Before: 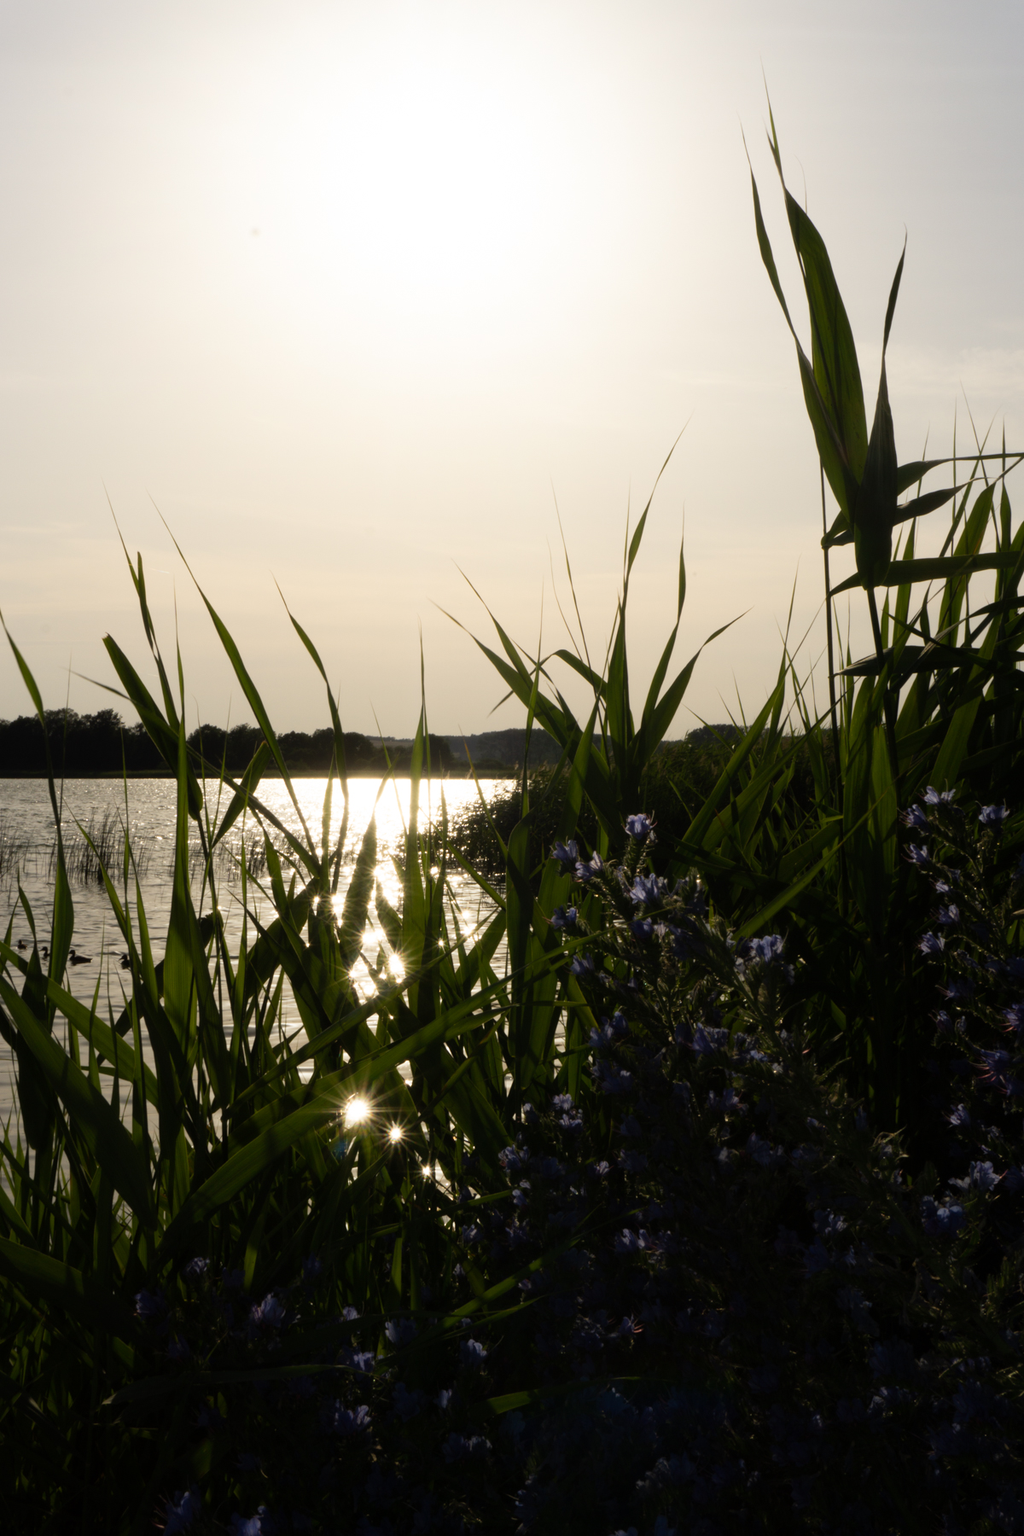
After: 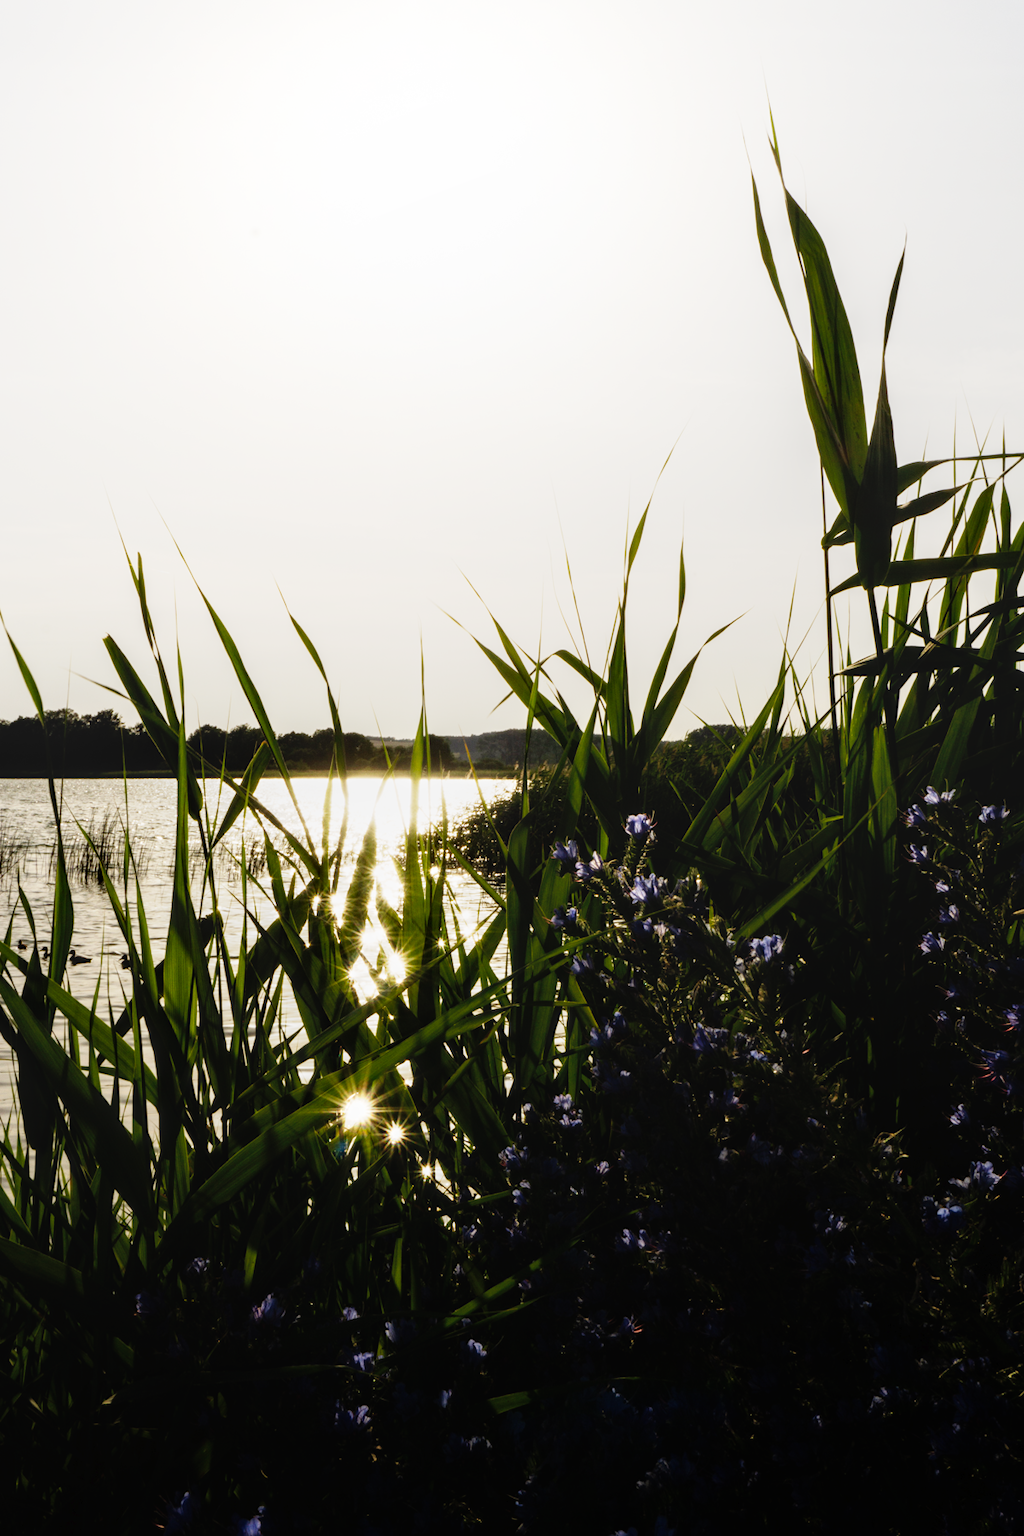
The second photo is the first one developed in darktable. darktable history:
base curve: curves: ch0 [(0, 0) (0, 0.001) (0.001, 0.001) (0.004, 0.002) (0.007, 0.004) (0.015, 0.013) (0.033, 0.045) (0.052, 0.096) (0.075, 0.17) (0.099, 0.241) (0.163, 0.42) (0.219, 0.55) (0.259, 0.616) (0.327, 0.722) (0.365, 0.765) (0.522, 0.873) (0.547, 0.881) (0.689, 0.919) (0.826, 0.952) (1, 1)], preserve colors none
local contrast: on, module defaults
